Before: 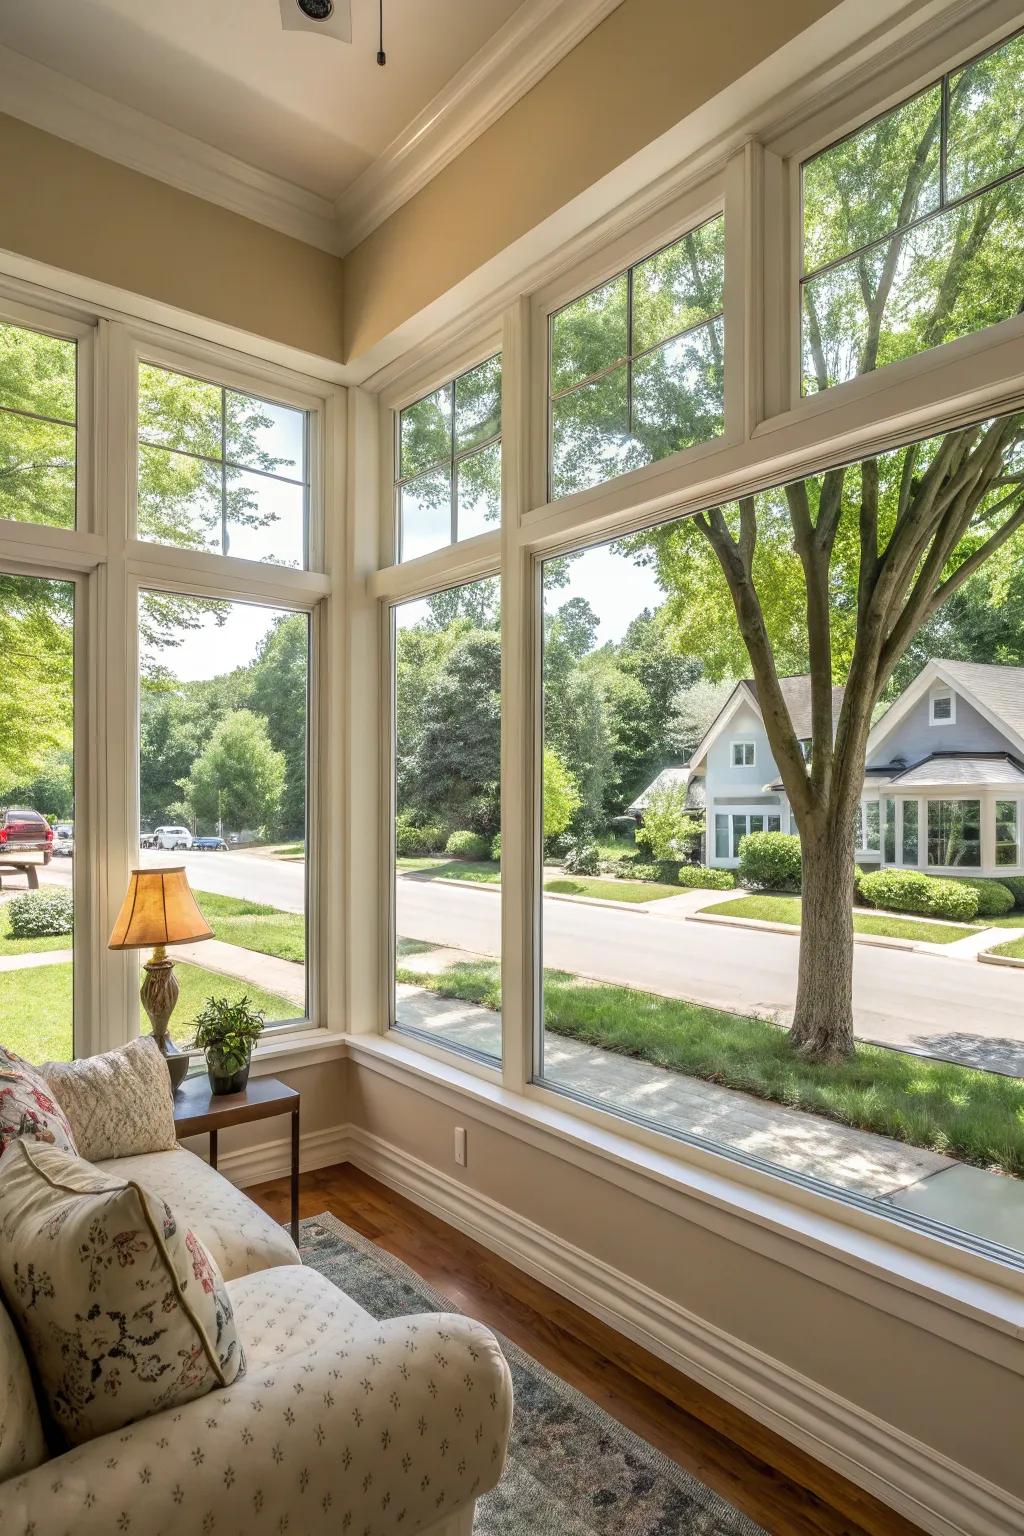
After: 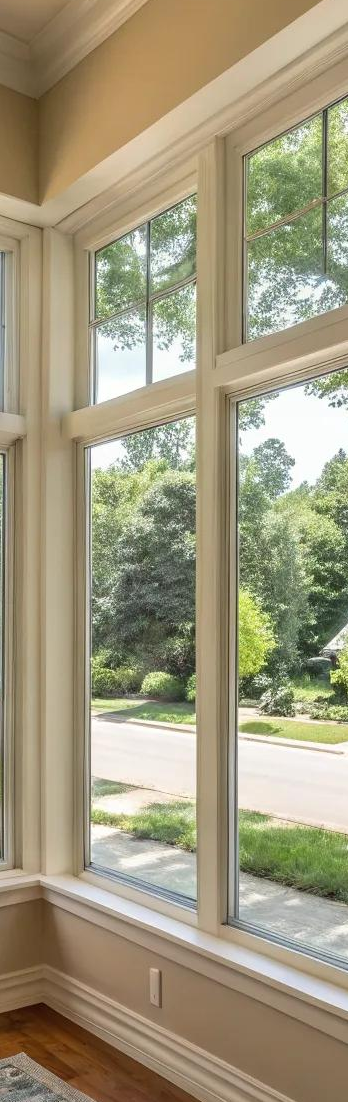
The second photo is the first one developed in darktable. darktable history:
crop and rotate: left 29.817%, top 10.366%, right 36.157%, bottom 17.859%
